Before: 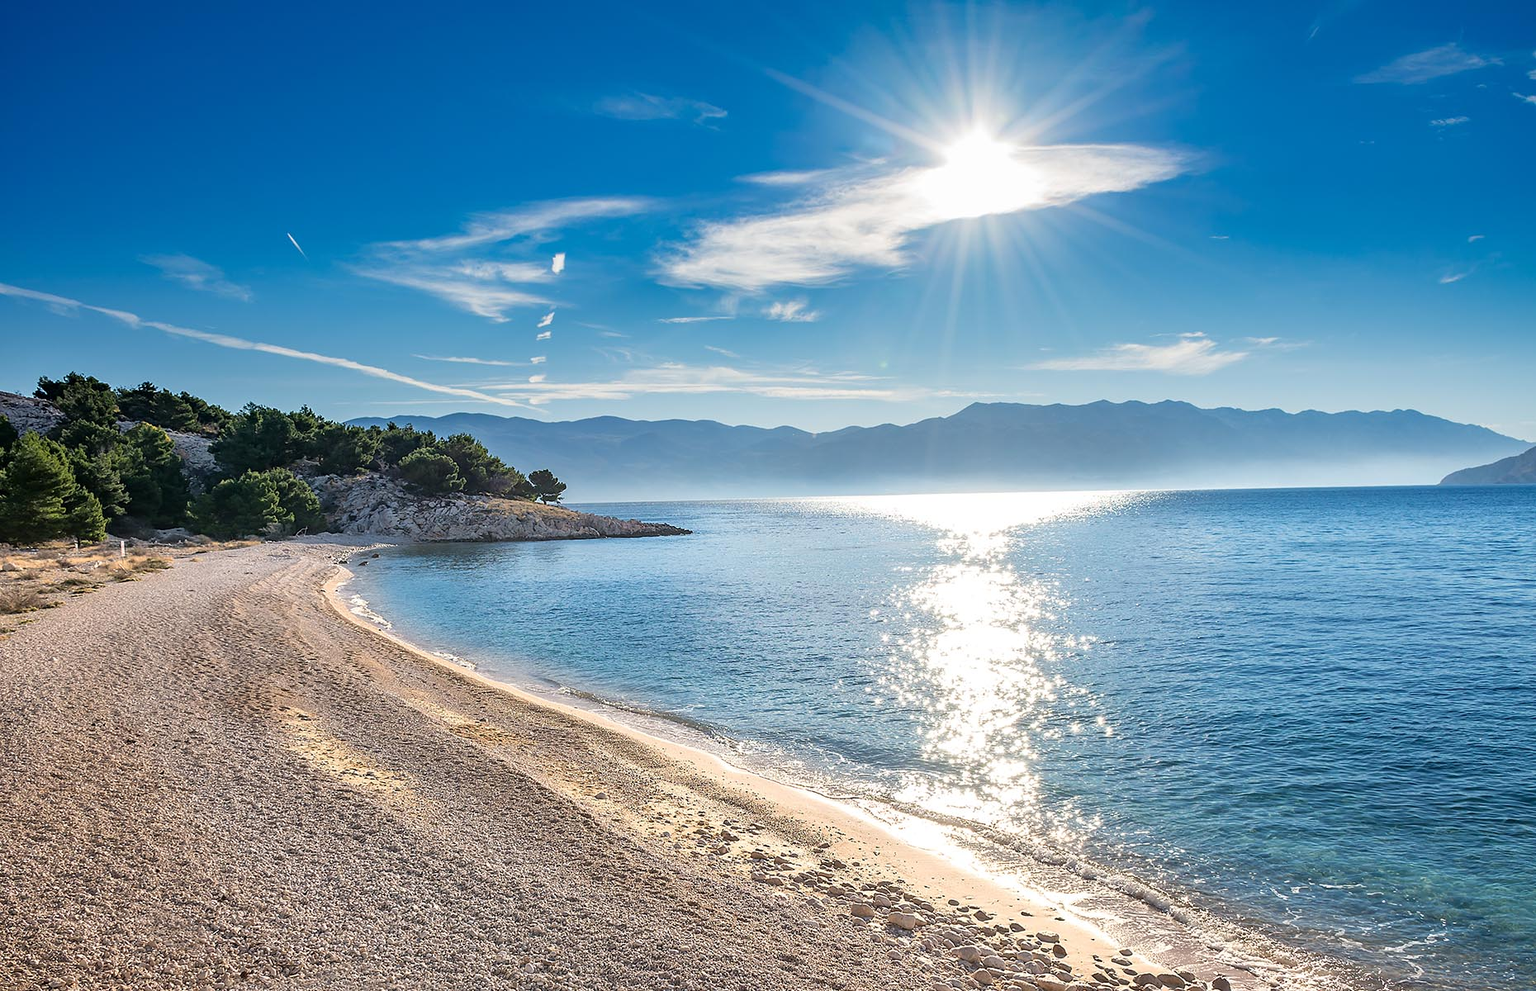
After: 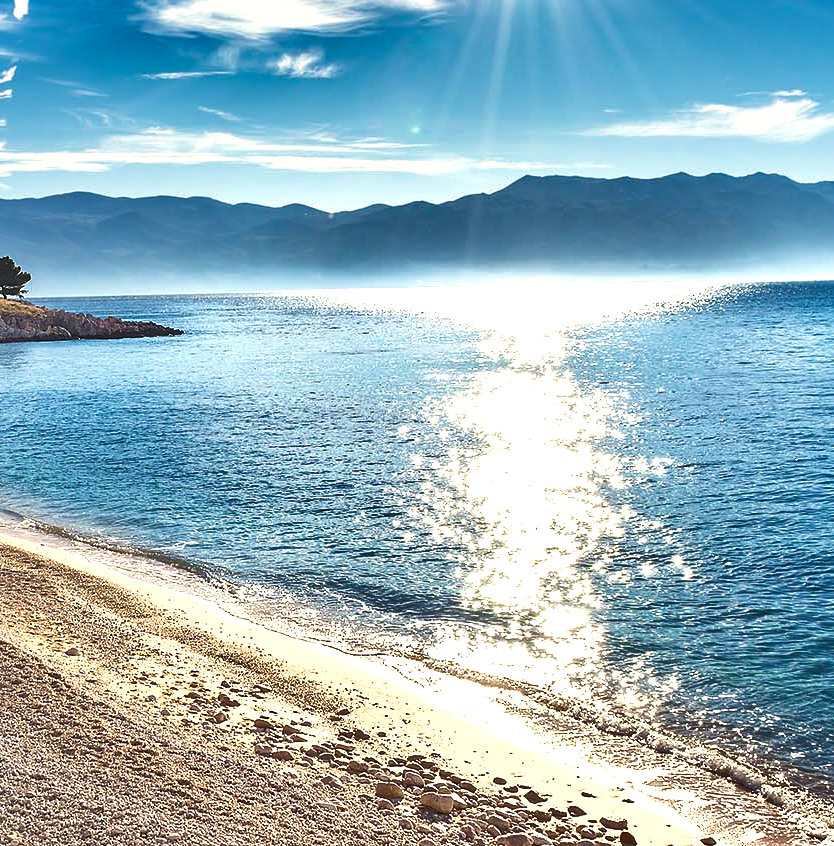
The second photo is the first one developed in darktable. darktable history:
color balance rgb: perceptual saturation grading › global saturation -0.075%
contrast brightness saturation: contrast 0.046
velvia: on, module defaults
color correction: highlights a* -1.14, highlights b* 4.47, shadows a* 3.56
exposure: exposure 0.492 EV, compensate highlight preservation false
shadows and highlights: radius 172.08, shadows 26.63, white point adjustment 3.1, highlights -67.92, soften with gaussian
crop: left 35.246%, top 26.08%, right 19.881%, bottom 3.411%
